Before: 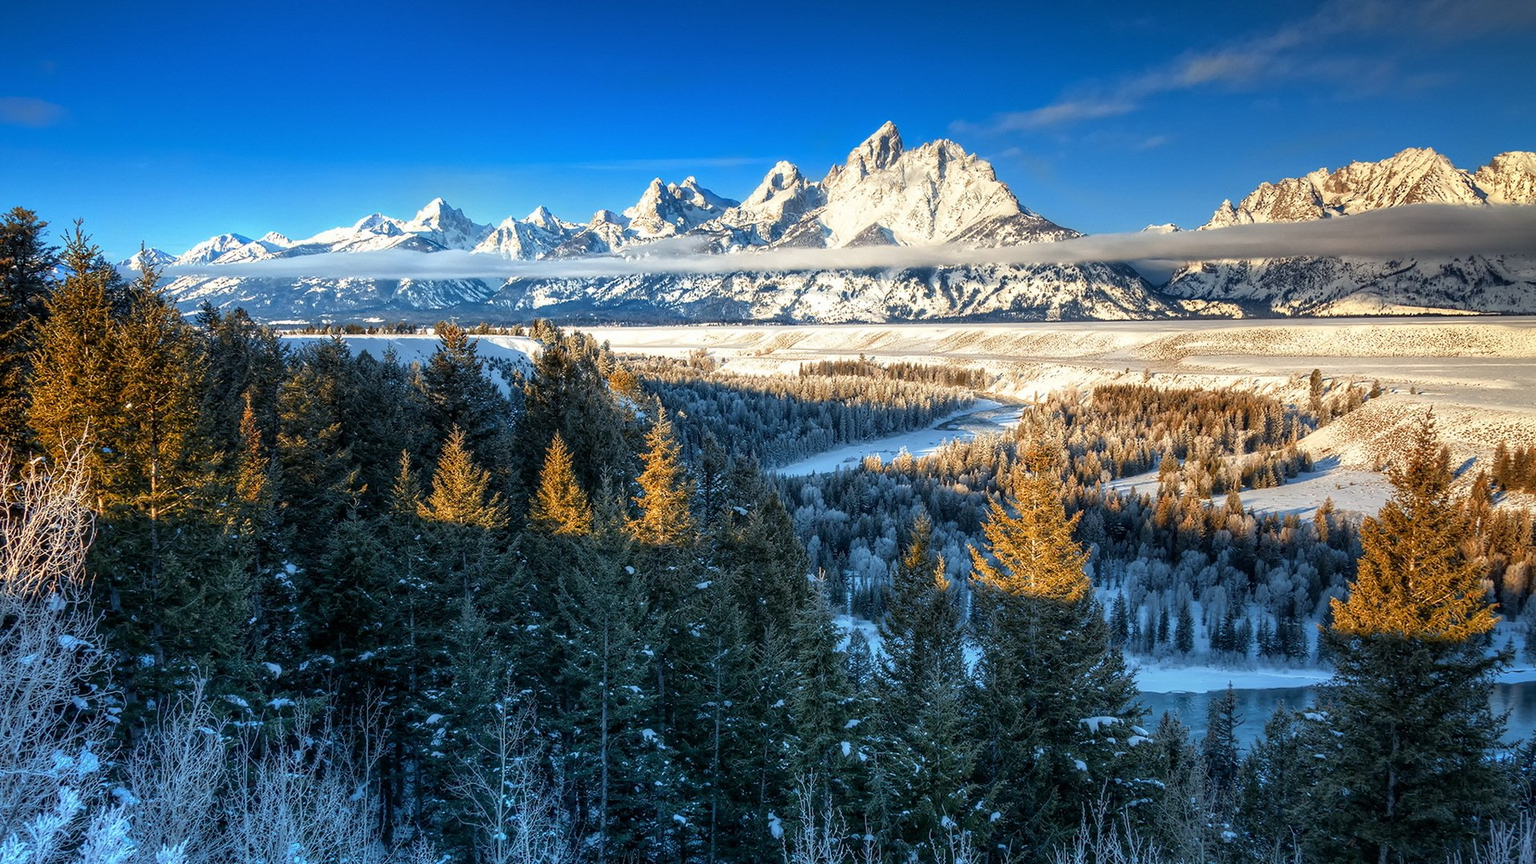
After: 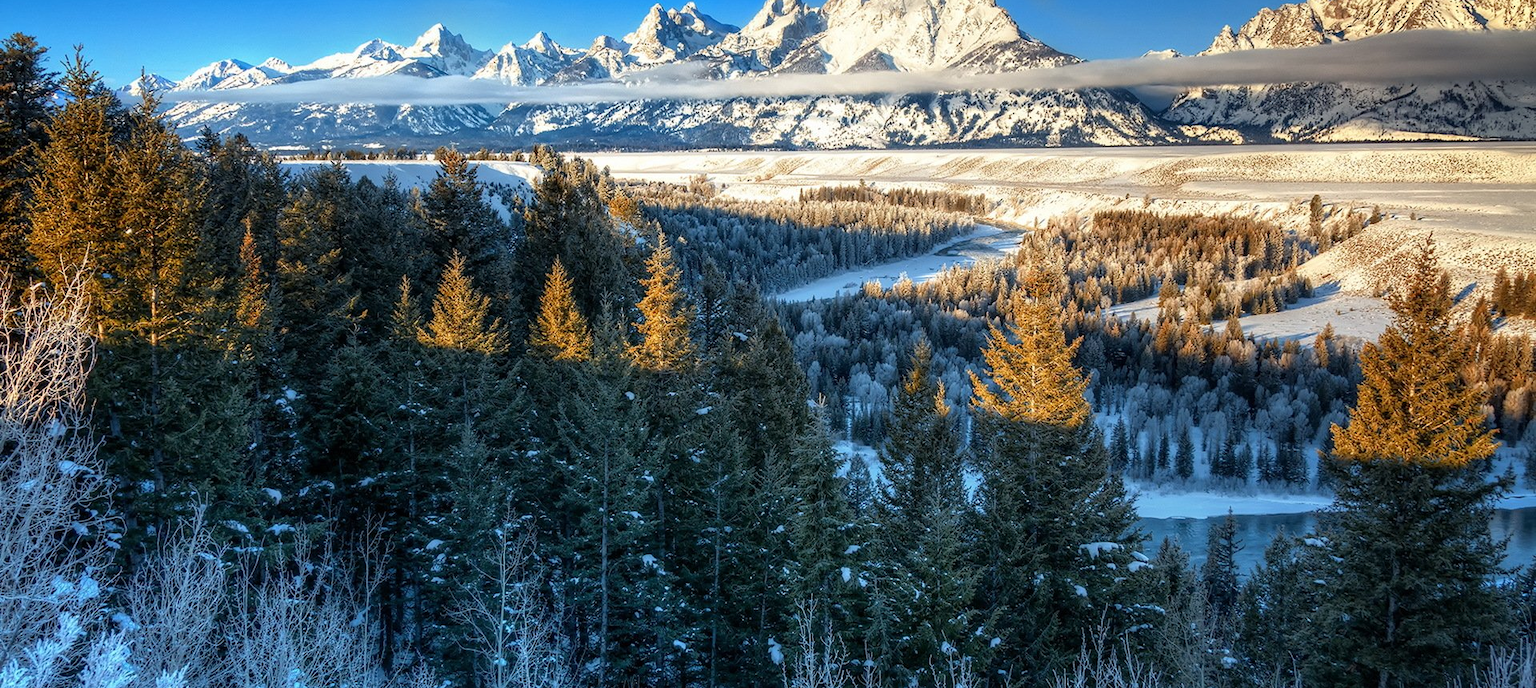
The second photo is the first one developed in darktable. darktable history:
crop and rotate: top 20.223%
